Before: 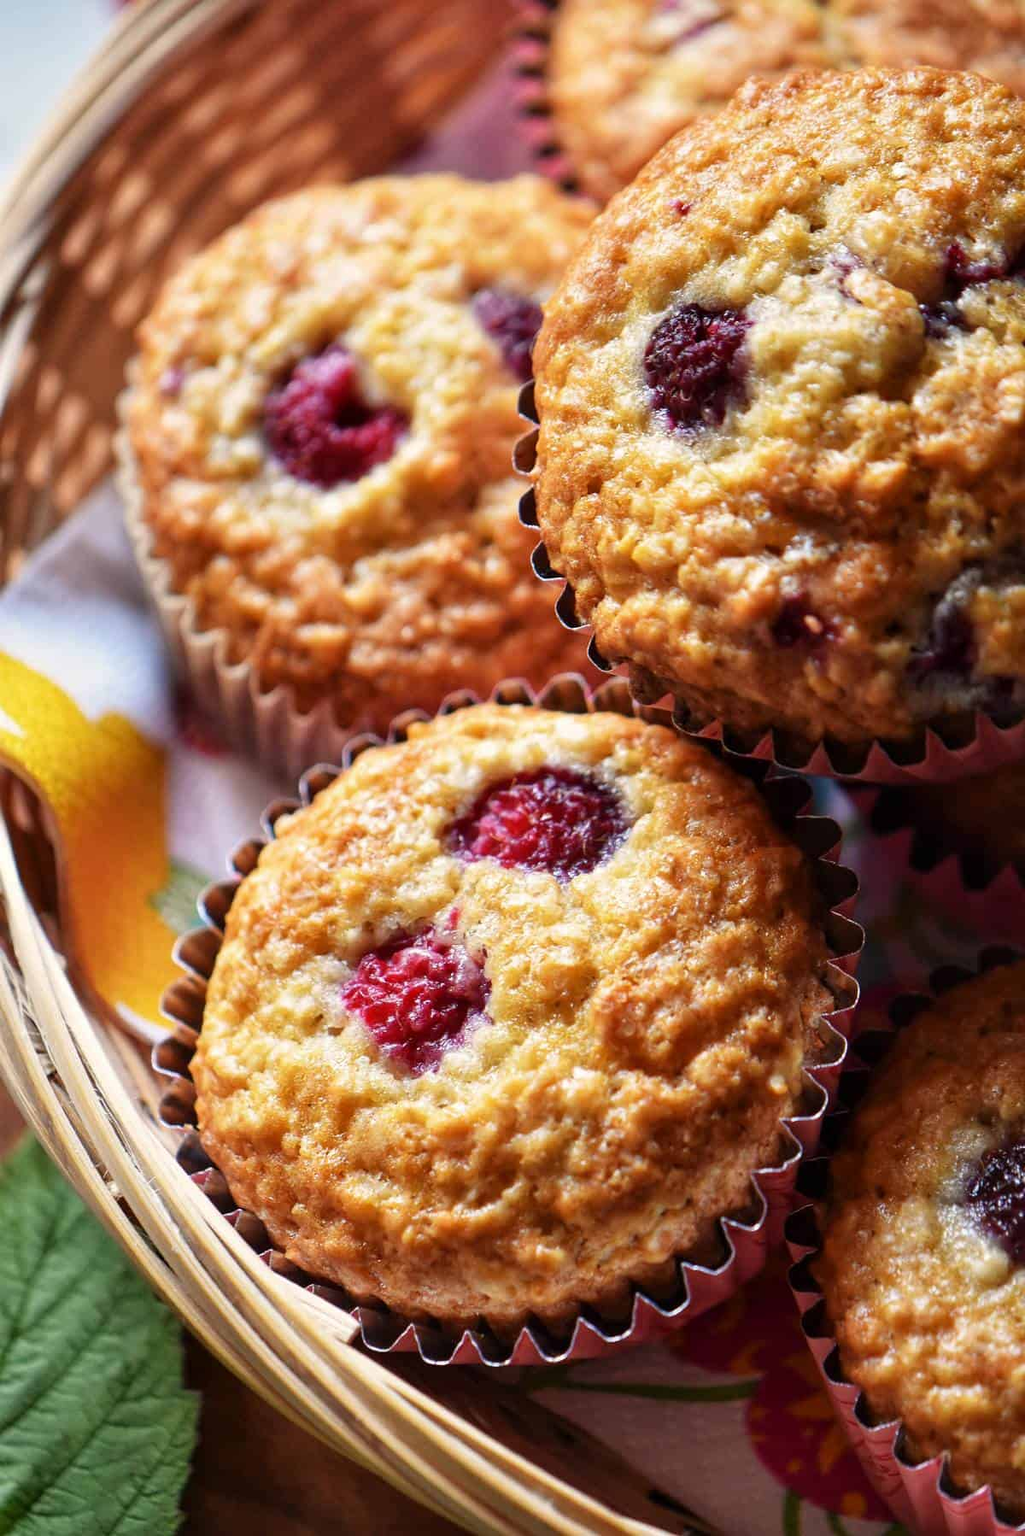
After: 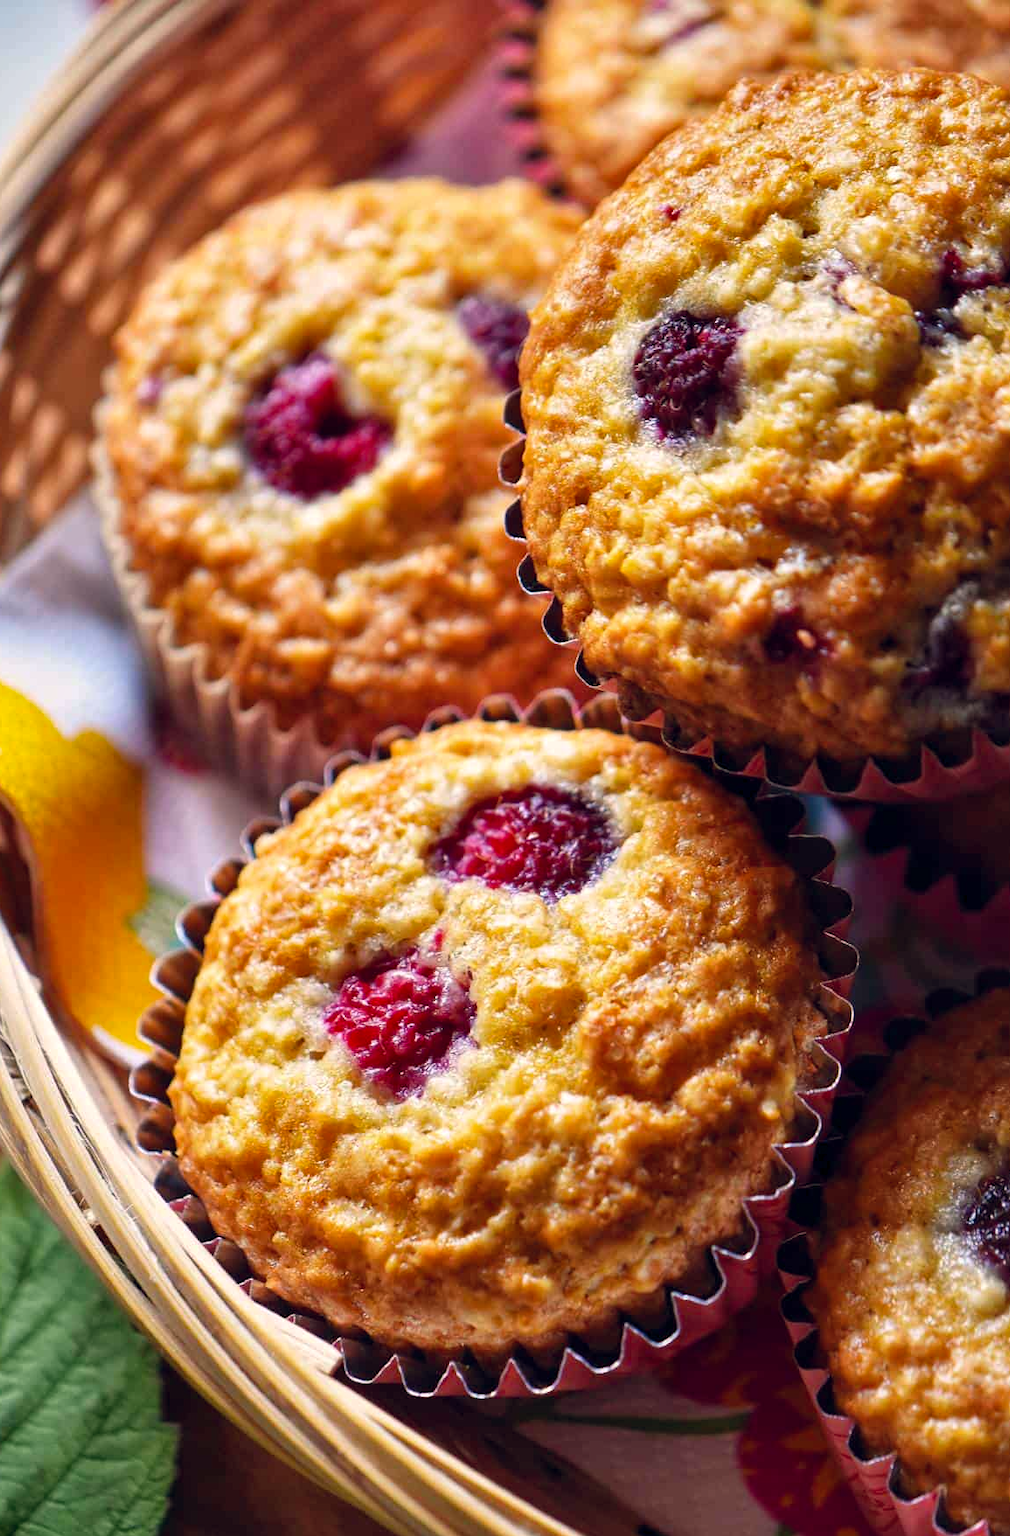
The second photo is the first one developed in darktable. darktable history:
shadows and highlights: shadows 12, white point adjustment 1.2, soften with gaussian
crop and rotate: left 2.536%, right 1.107%, bottom 2.246%
color balance rgb: shadows lift › hue 87.51°, highlights gain › chroma 1.62%, highlights gain › hue 55.1°, global offset › chroma 0.06%, global offset › hue 253.66°, linear chroma grading › global chroma 0.5%, perceptual saturation grading › global saturation 16.38%
white balance: red 0.982, blue 1.018
